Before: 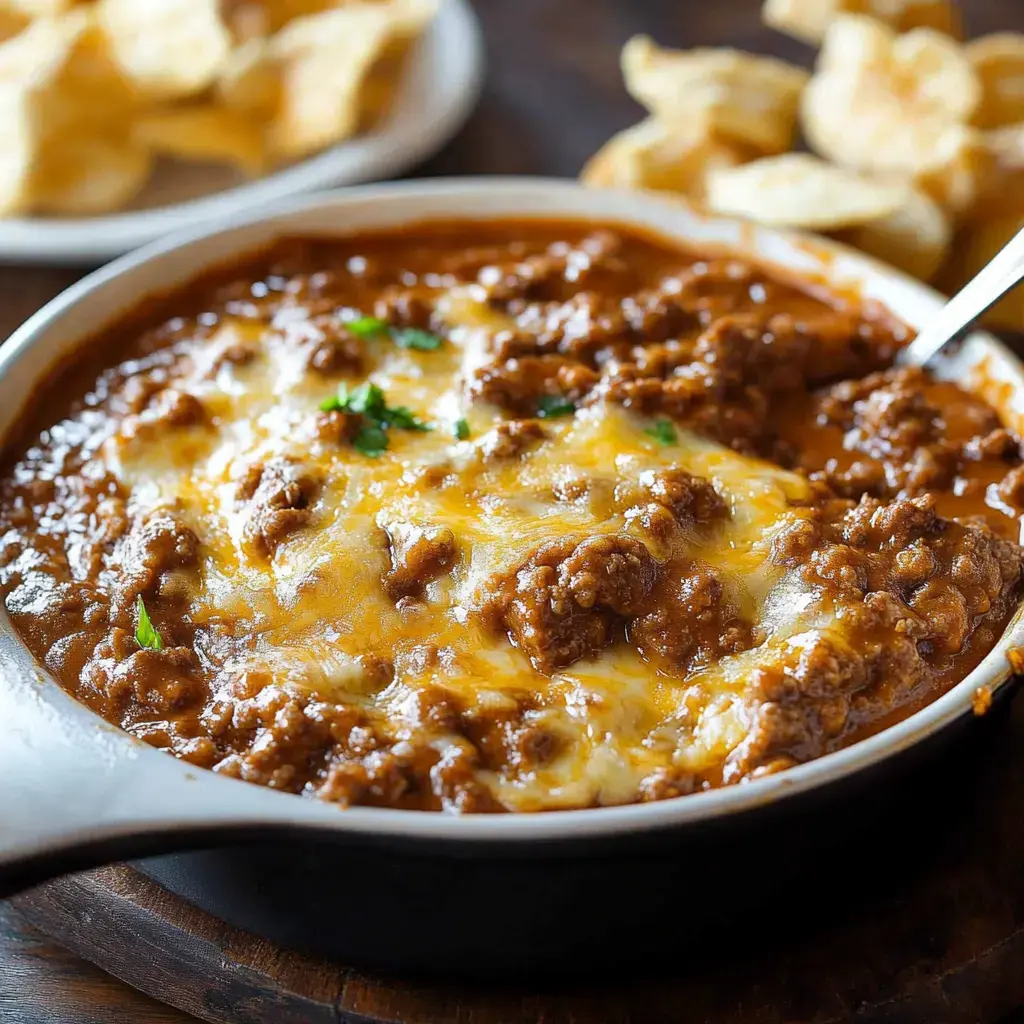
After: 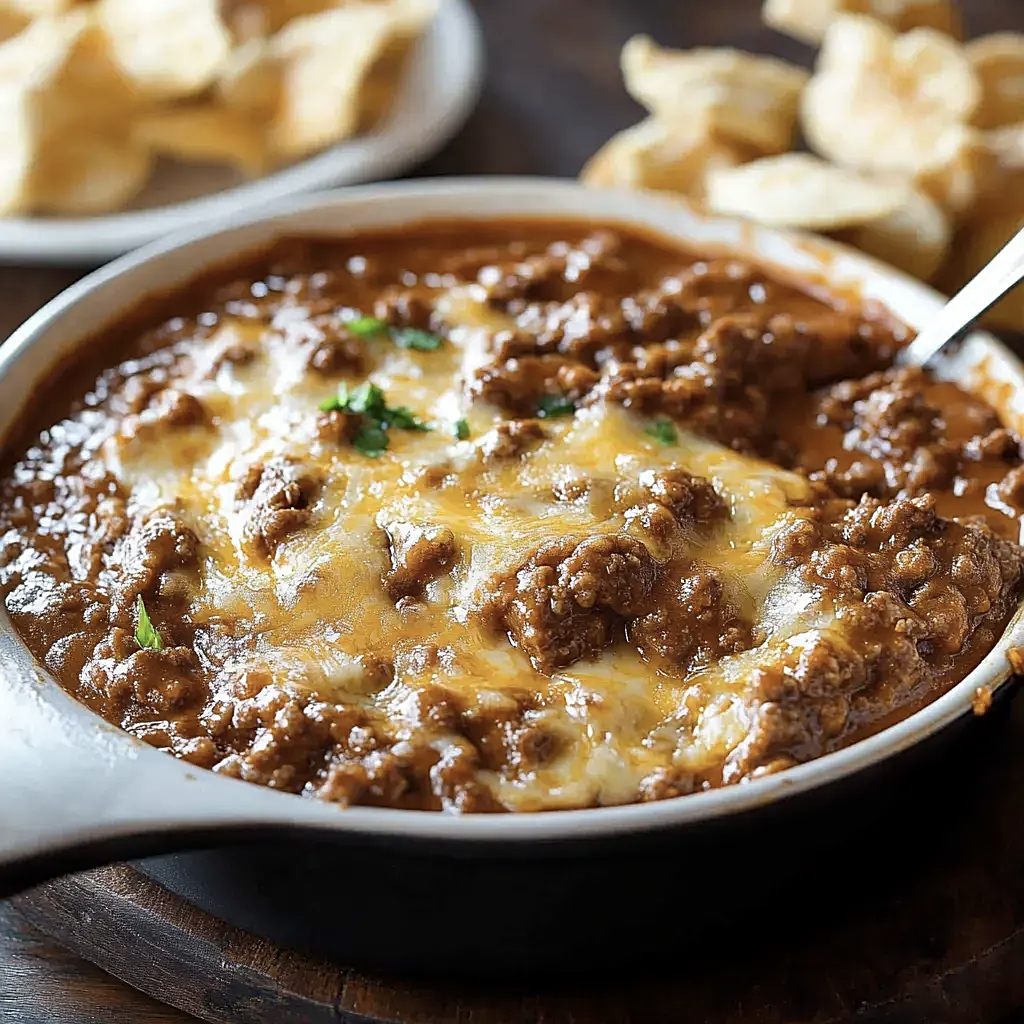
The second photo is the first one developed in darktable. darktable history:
contrast brightness saturation: contrast 0.06, brightness -0.01, saturation -0.23
sharpen: on, module defaults
